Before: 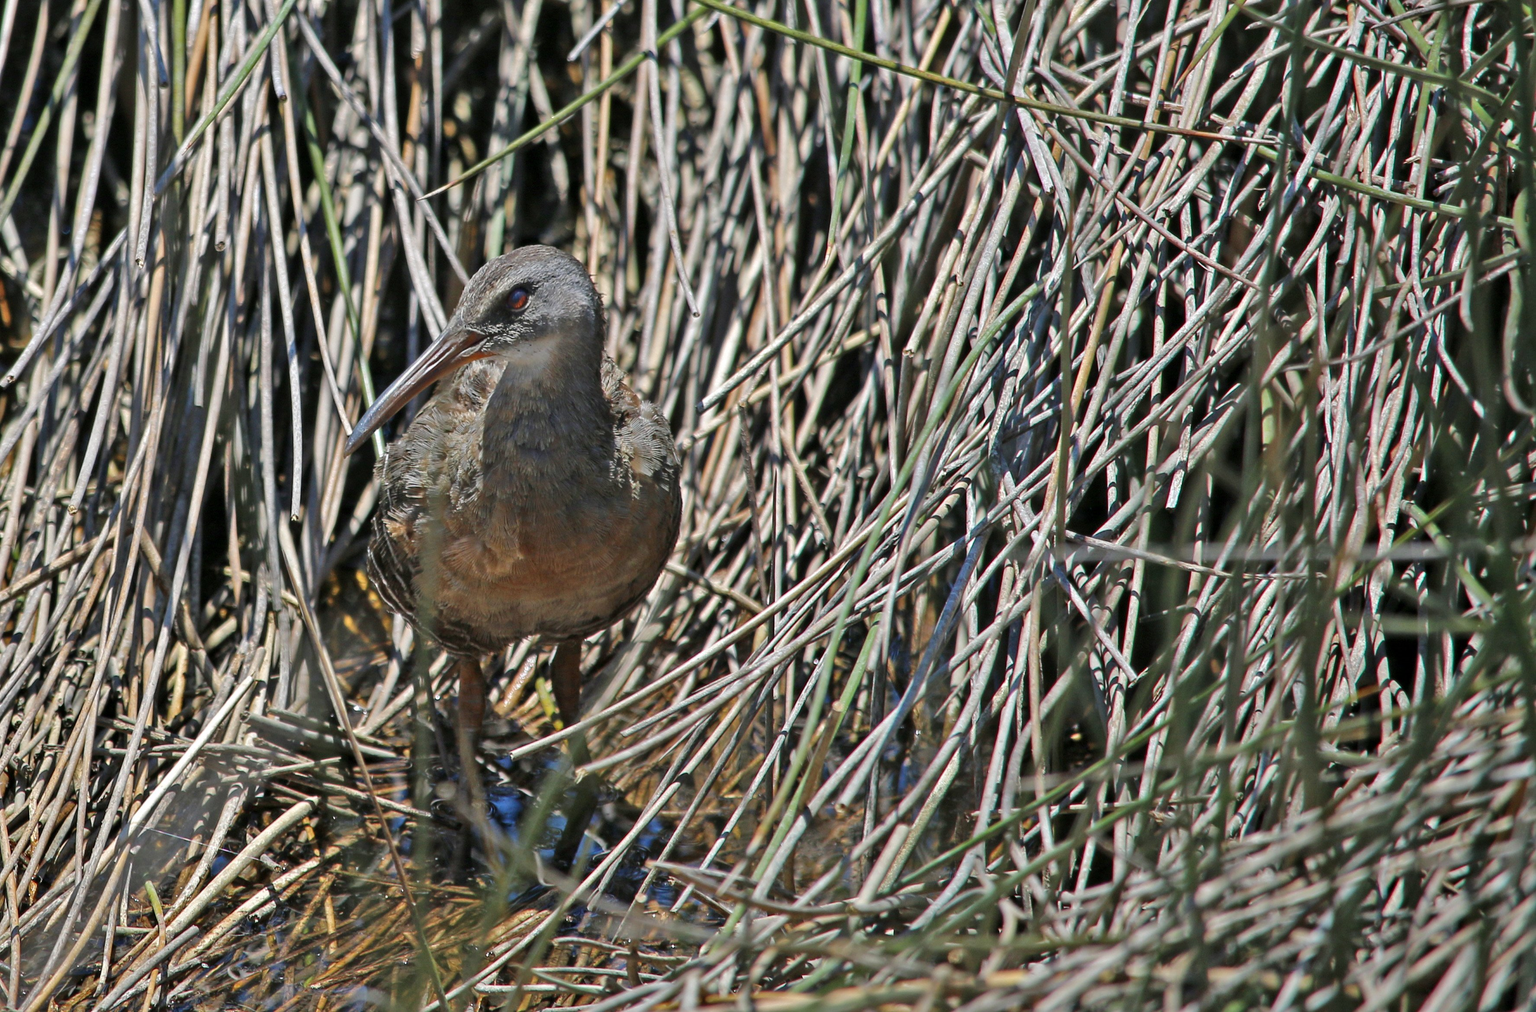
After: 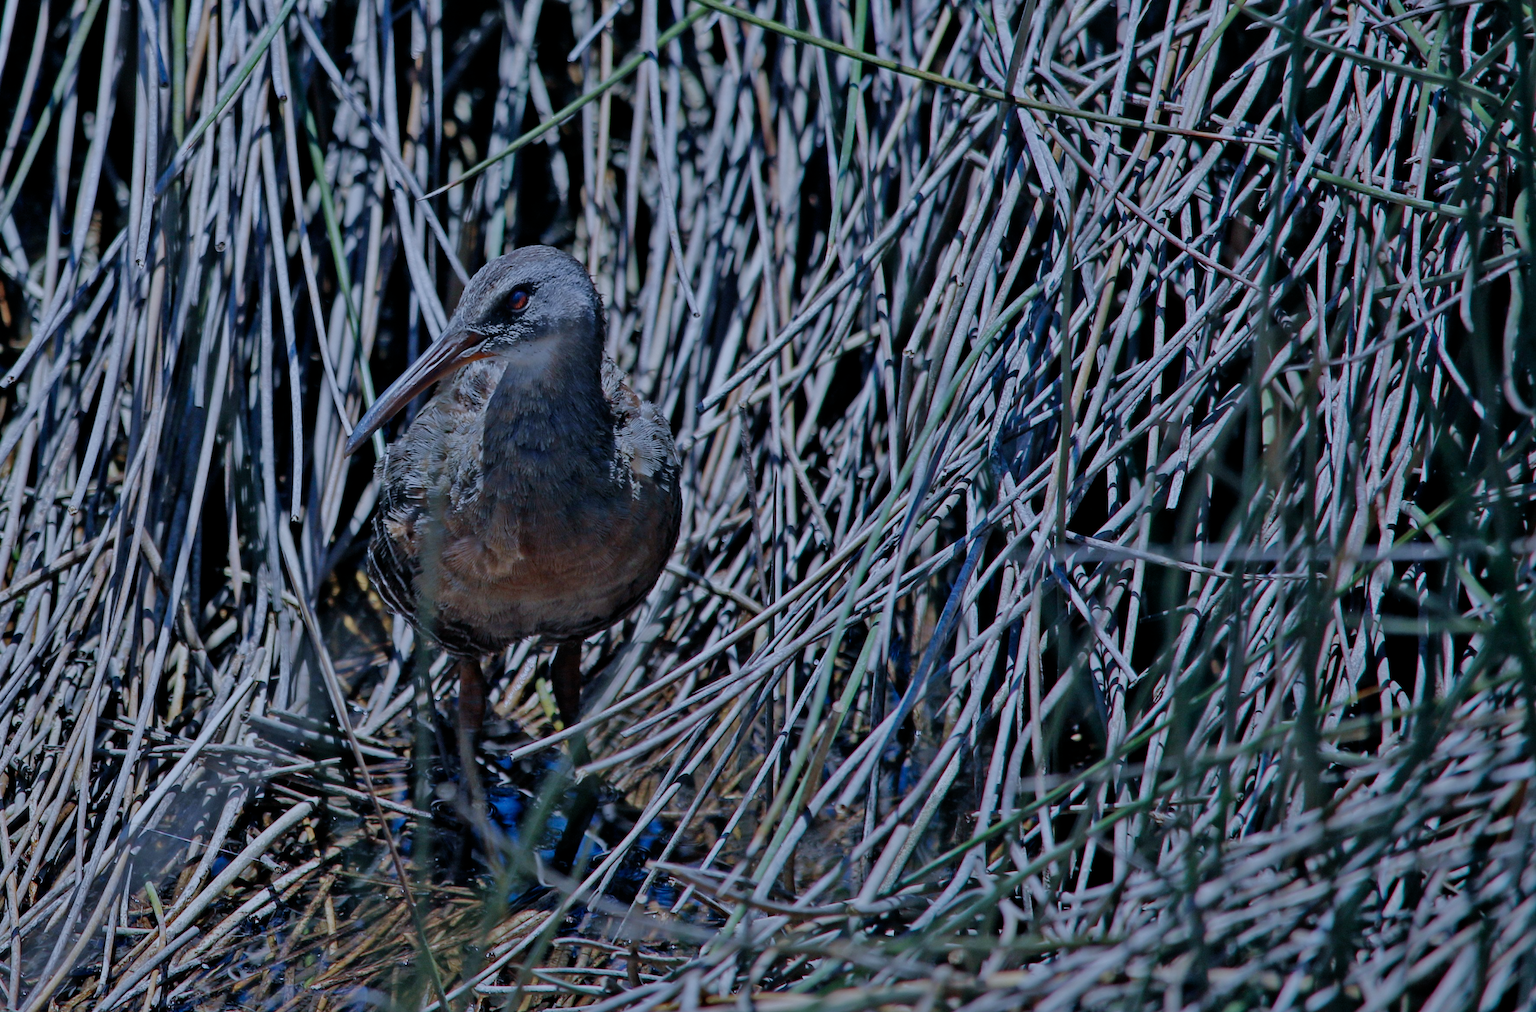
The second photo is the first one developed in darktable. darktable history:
white balance: emerald 1
filmic rgb: middle gray luminance 30%, black relative exposure -9 EV, white relative exposure 7 EV, threshold 6 EV, target black luminance 0%, hardness 2.94, latitude 2.04%, contrast 0.963, highlights saturation mix 5%, shadows ↔ highlights balance 12.16%, add noise in highlights 0, preserve chrominance no, color science v3 (2019), use custom middle-gray values true, iterations of high-quality reconstruction 0, contrast in highlights soft, enable highlight reconstruction true
color calibration: illuminant as shot in camera, adaptation linear Bradford (ICC v4), x 0.406, y 0.405, temperature 3570.35 K, saturation algorithm version 1 (2020)
